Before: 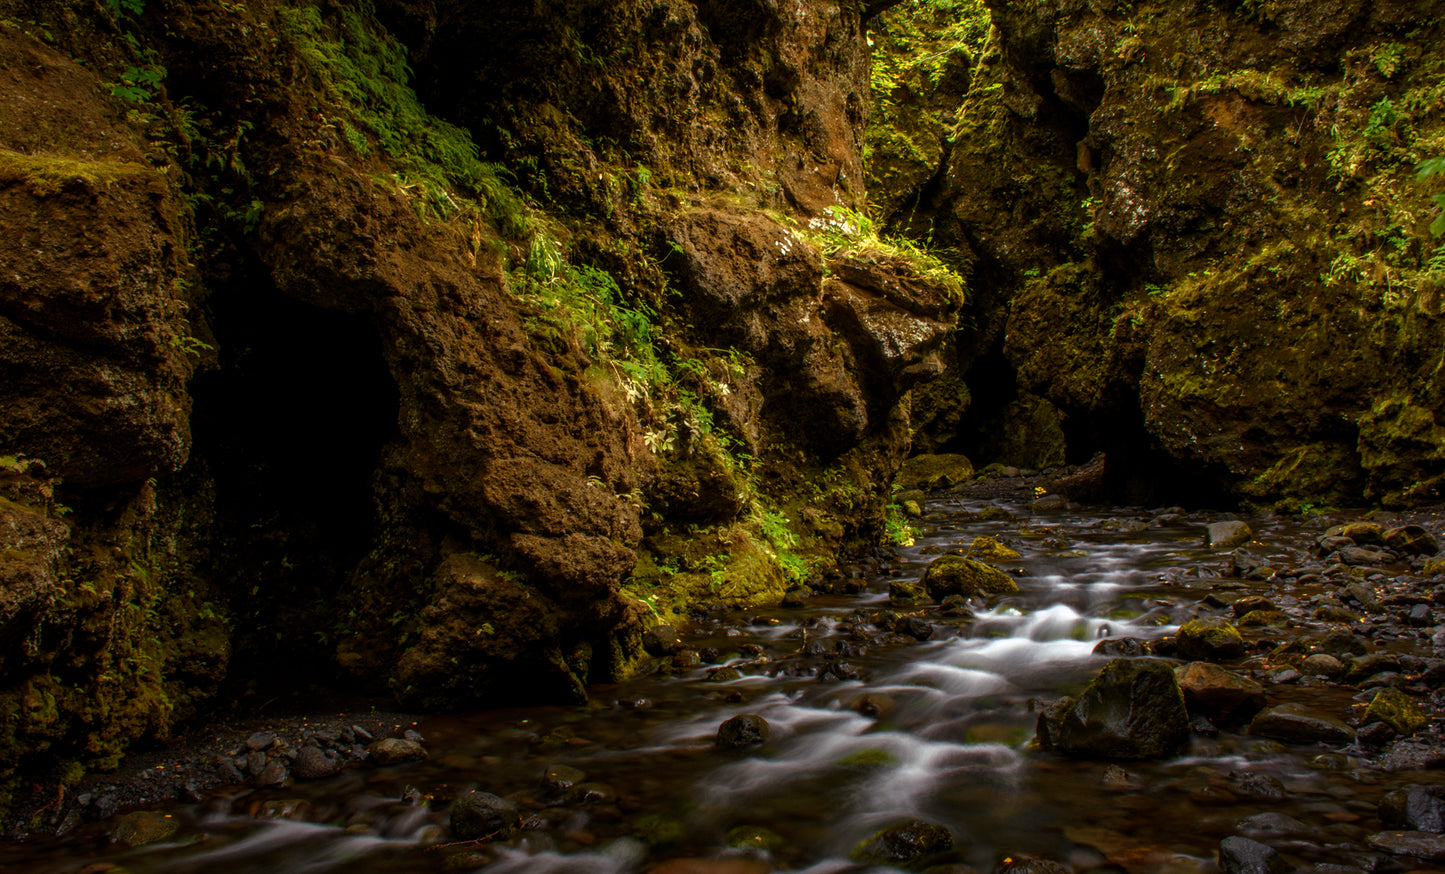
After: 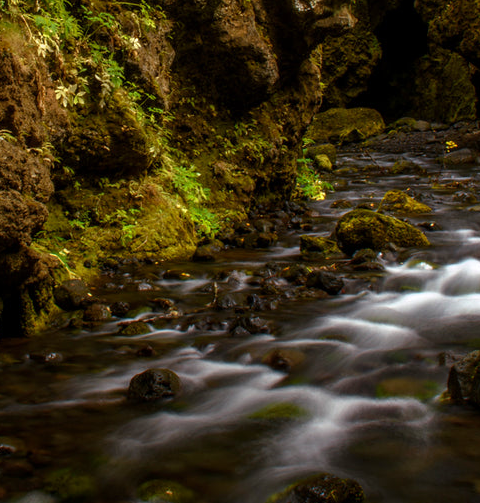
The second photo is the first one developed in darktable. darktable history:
crop: left 40.828%, top 39.657%, right 25.886%, bottom 2.774%
